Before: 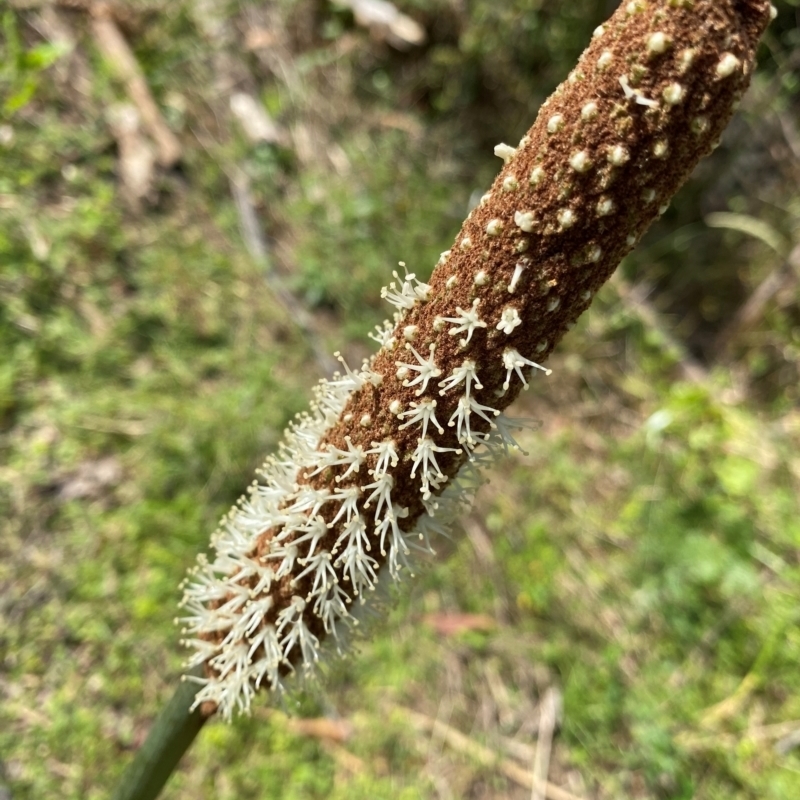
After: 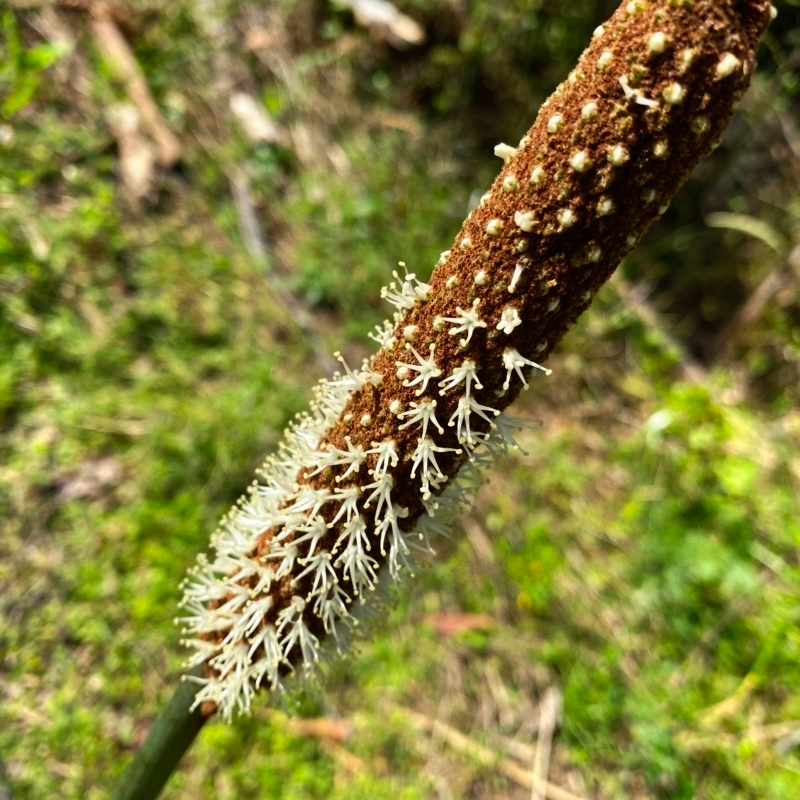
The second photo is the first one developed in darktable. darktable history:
contrast brightness saturation: saturation 0.177
tone curve: curves: ch0 [(0, 0) (0.003, 0.004) (0.011, 0.008) (0.025, 0.012) (0.044, 0.02) (0.069, 0.028) (0.1, 0.034) (0.136, 0.059) (0.177, 0.1) (0.224, 0.151) (0.277, 0.203) (0.335, 0.266) (0.399, 0.344) (0.468, 0.414) (0.543, 0.507) (0.623, 0.602) (0.709, 0.704) (0.801, 0.804) (0.898, 0.927) (1, 1)], preserve colors none
